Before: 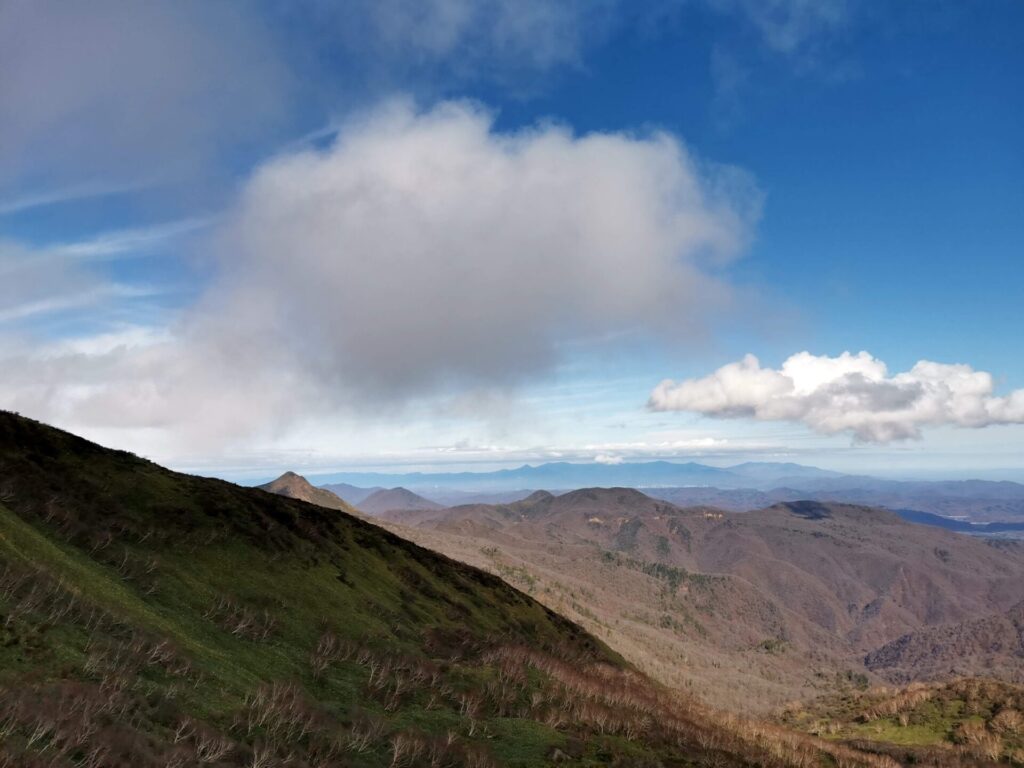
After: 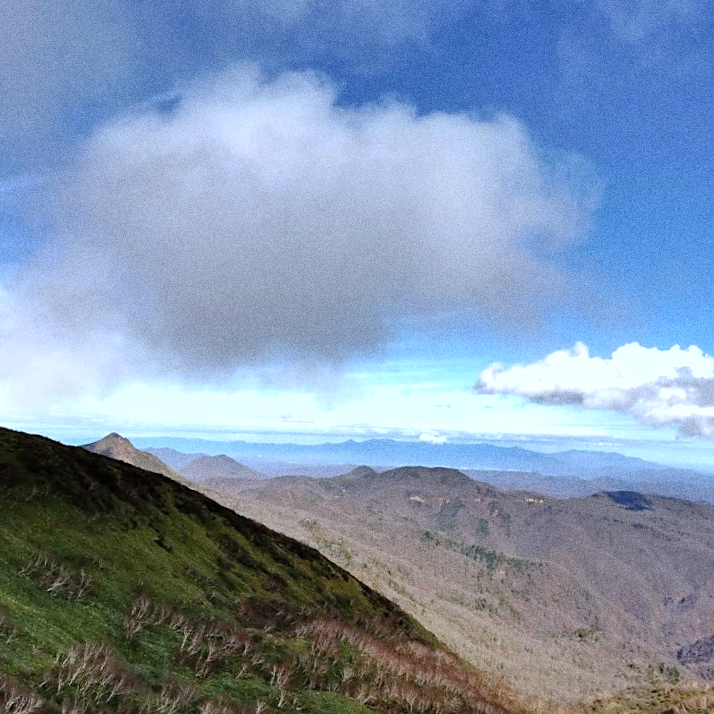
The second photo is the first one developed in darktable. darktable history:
exposure: black level correction 0, exposure 0.5 EV, compensate exposure bias true, compensate highlight preservation false
tone curve: curves: ch0 [(0, 0) (0.003, 0.006) (0.011, 0.014) (0.025, 0.024) (0.044, 0.035) (0.069, 0.046) (0.1, 0.074) (0.136, 0.115) (0.177, 0.161) (0.224, 0.226) (0.277, 0.293) (0.335, 0.364) (0.399, 0.441) (0.468, 0.52) (0.543, 0.58) (0.623, 0.657) (0.709, 0.72) (0.801, 0.794) (0.898, 0.883) (1, 1)], preserve colors none
shadows and highlights: low approximation 0.01, soften with gaussian
sharpen: radius 1.864, amount 0.398, threshold 1.271
crop and rotate: angle -3.27°, left 14.277%, top 0.028%, right 10.766%, bottom 0.028%
tone equalizer: on, module defaults
grain: coarseness 9.61 ISO, strength 35.62%
white balance: red 0.924, blue 1.095
